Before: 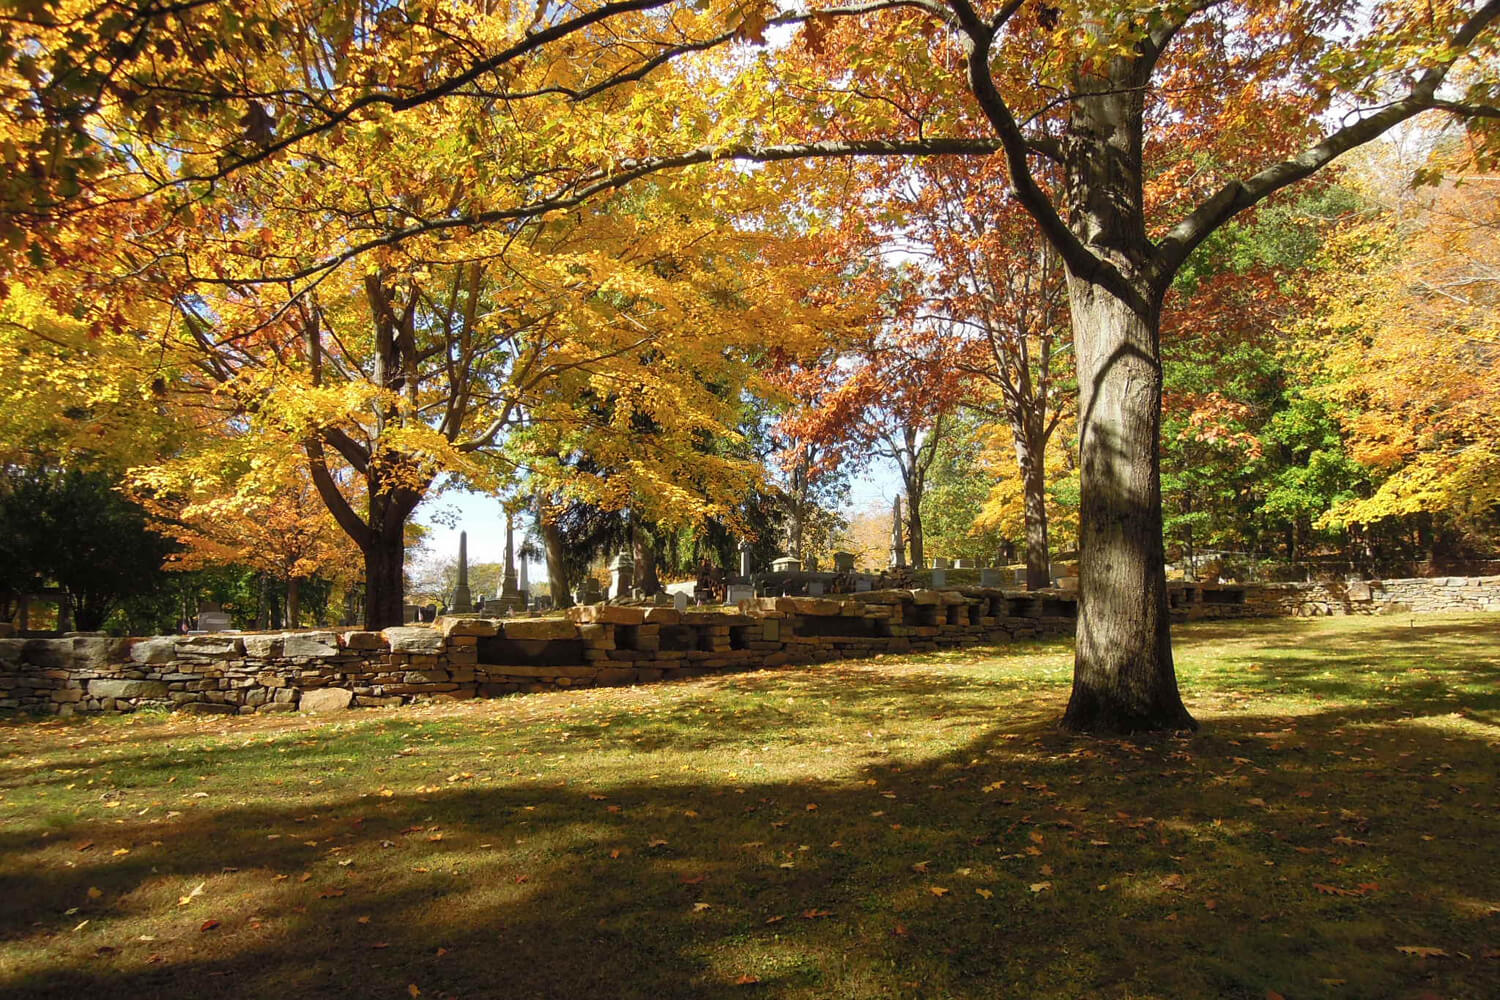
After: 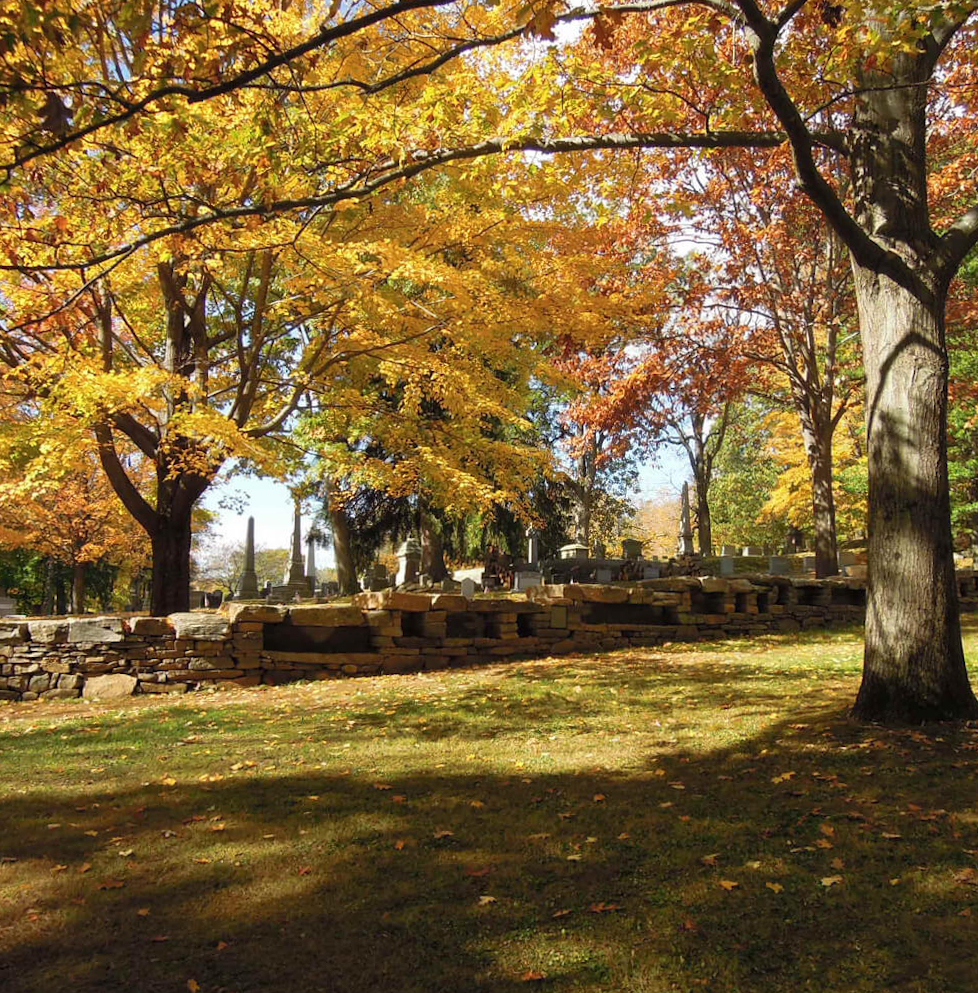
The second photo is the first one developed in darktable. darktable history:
rotate and perspective: rotation 0.226°, lens shift (vertical) -0.042, crop left 0.023, crop right 0.982, crop top 0.006, crop bottom 0.994
crop and rotate: left 13.342%, right 19.991%
